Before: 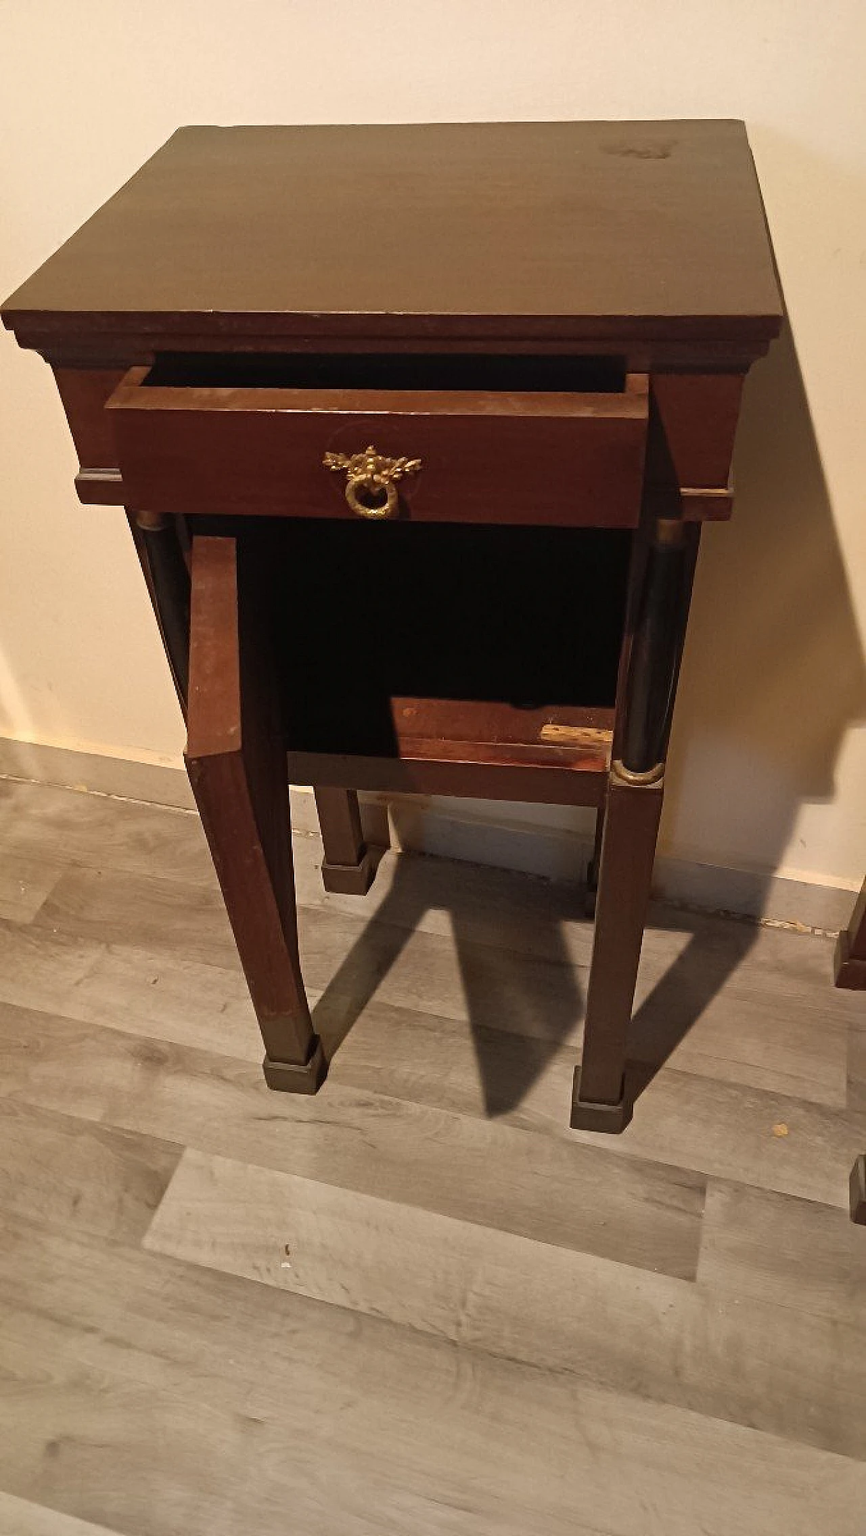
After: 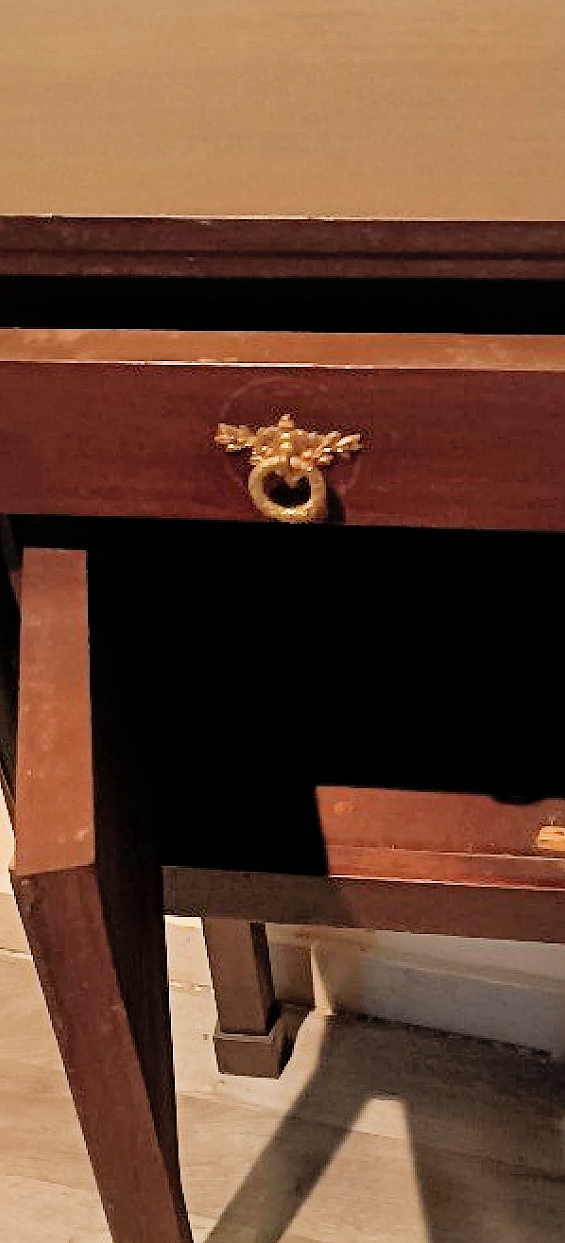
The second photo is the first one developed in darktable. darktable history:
exposure: black level correction 0, exposure 1.017 EV, compensate exposure bias true, compensate highlight preservation false
shadows and highlights: on, module defaults
filmic rgb: black relative exposure -5.13 EV, white relative exposure 3.97 EV, hardness 2.89, contrast 1.297, highlights saturation mix -9.15%
crop: left 20.508%, top 10.793%, right 35.3%, bottom 34.423%
